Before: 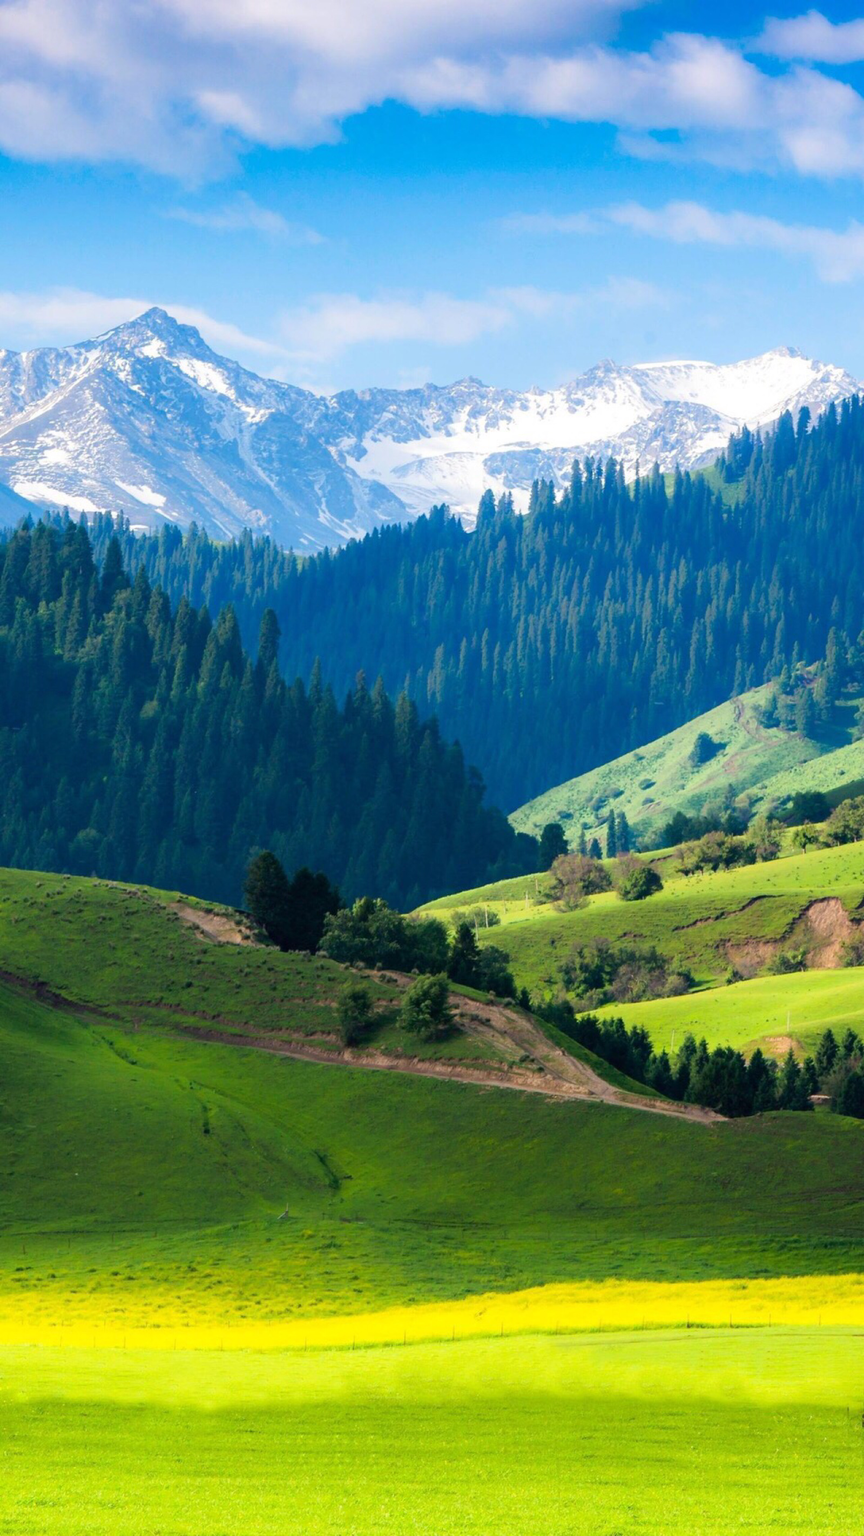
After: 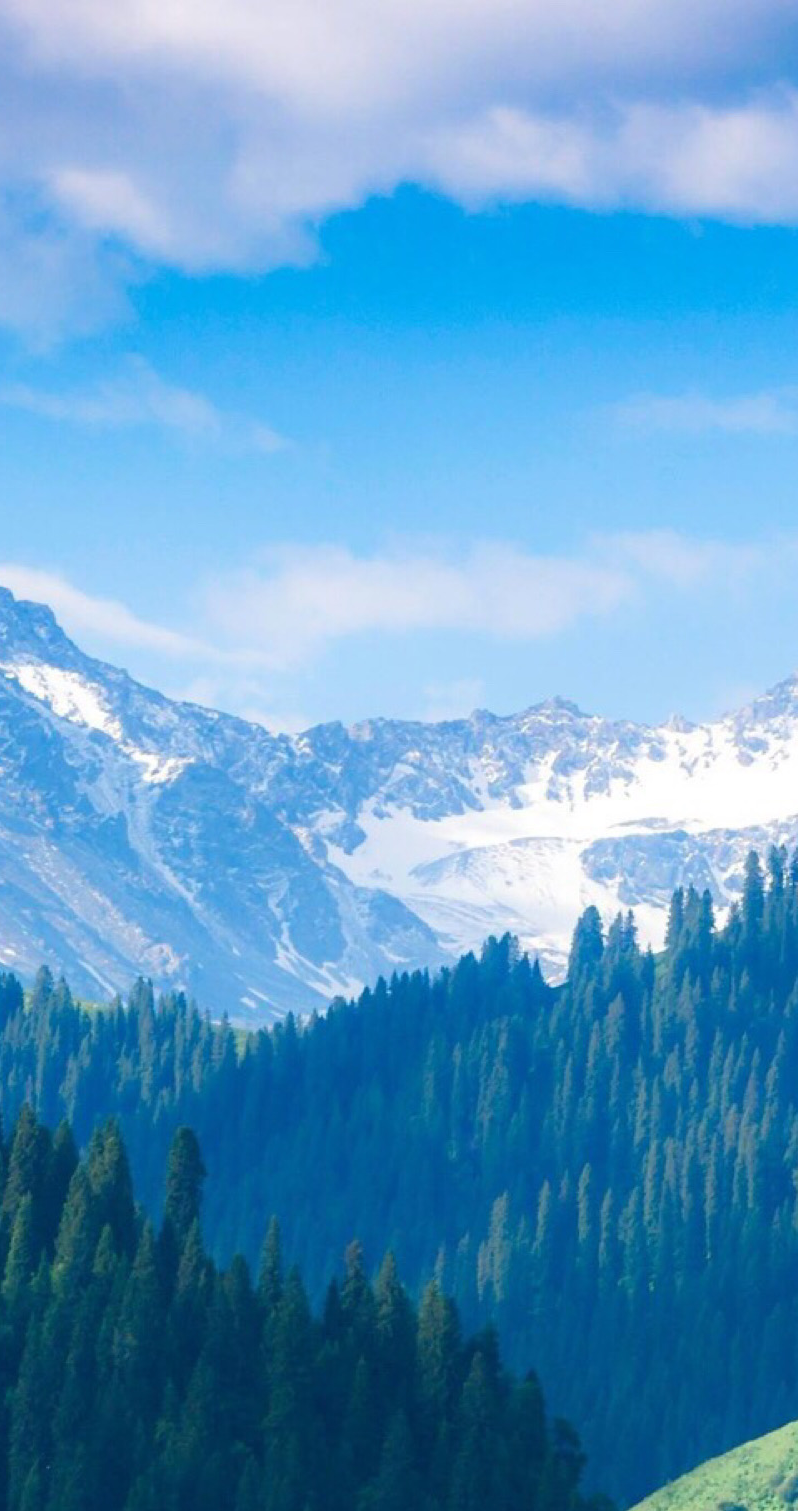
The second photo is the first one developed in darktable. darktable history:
crop: left 19.656%, right 30.426%, bottom 46.864%
